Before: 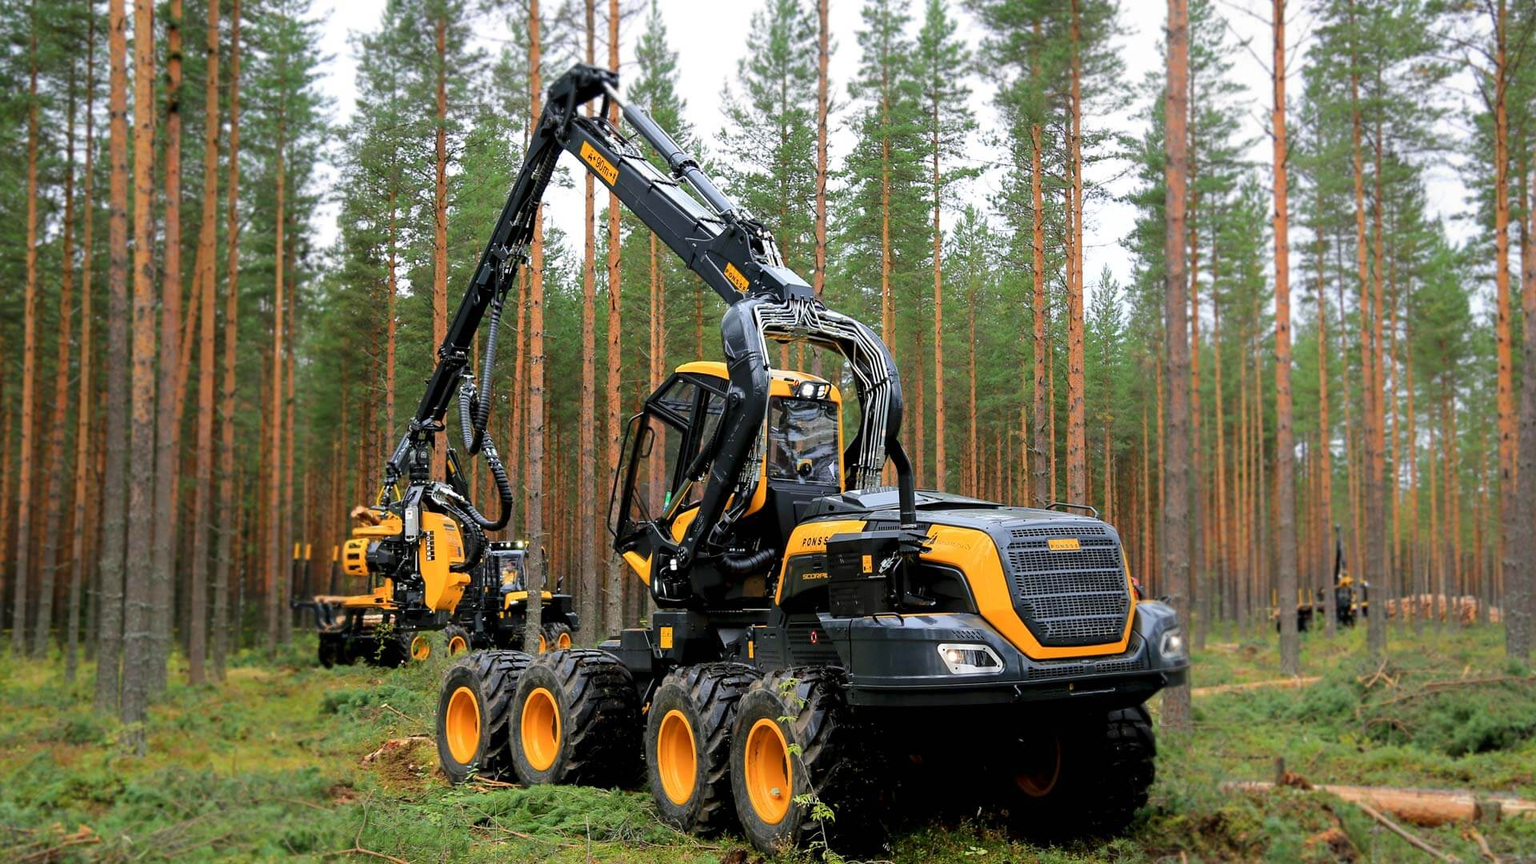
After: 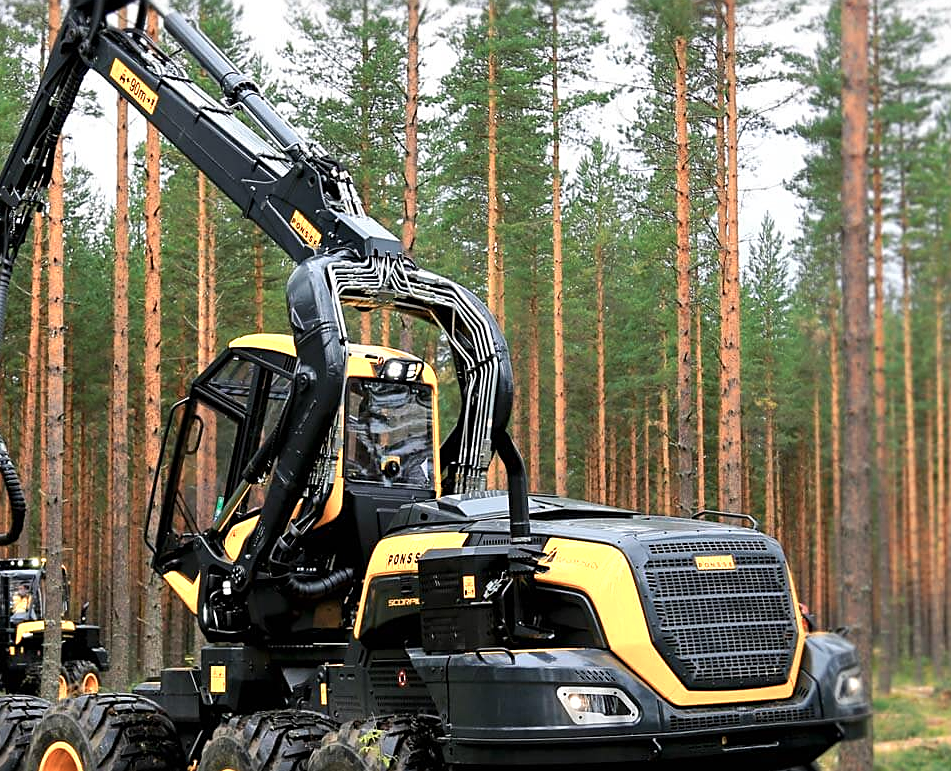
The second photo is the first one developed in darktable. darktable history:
sharpen: on, module defaults
color zones: curves: ch0 [(0.018, 0.548) (0.224, 0.64) (0.425, 0.447) (0.675, 0.575) (0.732, 0.579)]; ch1 [(0.066, 0.487) (0.25, 0.5) (0.404, 0.43) (0.75, 0.421) (0.956, 0.421)]; ch2 [(0.044, 0.561) (0.215, 0.465) (0.399, 0.544) (0.465, 0.548) (0.614, 0.447) (0.724, 0.43) (0.882, 0.623) (0.956, 0.632)]
tone curve: curves: ch0 [(0, 0) (0.003, 0.003) (0.011, 0.011) (0.025, 0.025) (0.044, 0.044) (0.069, 0.068) (0.1, 0.098) (0.136, 0.134) (0.177, 0.175) (0.224, 0.221) (0.277, 0.273) (0.335, 0.33) (0.399, 0.393) (0.468, 0.461) (0.543, 0.546) (0.623, 0.625) (0.709, 0.711) (0.801, 0.802) (0.898, 0.898) (1, 1)], preserve colors none
crop: left 32.075%, top 10.976%, right 18.355%, bottom 17.596%
